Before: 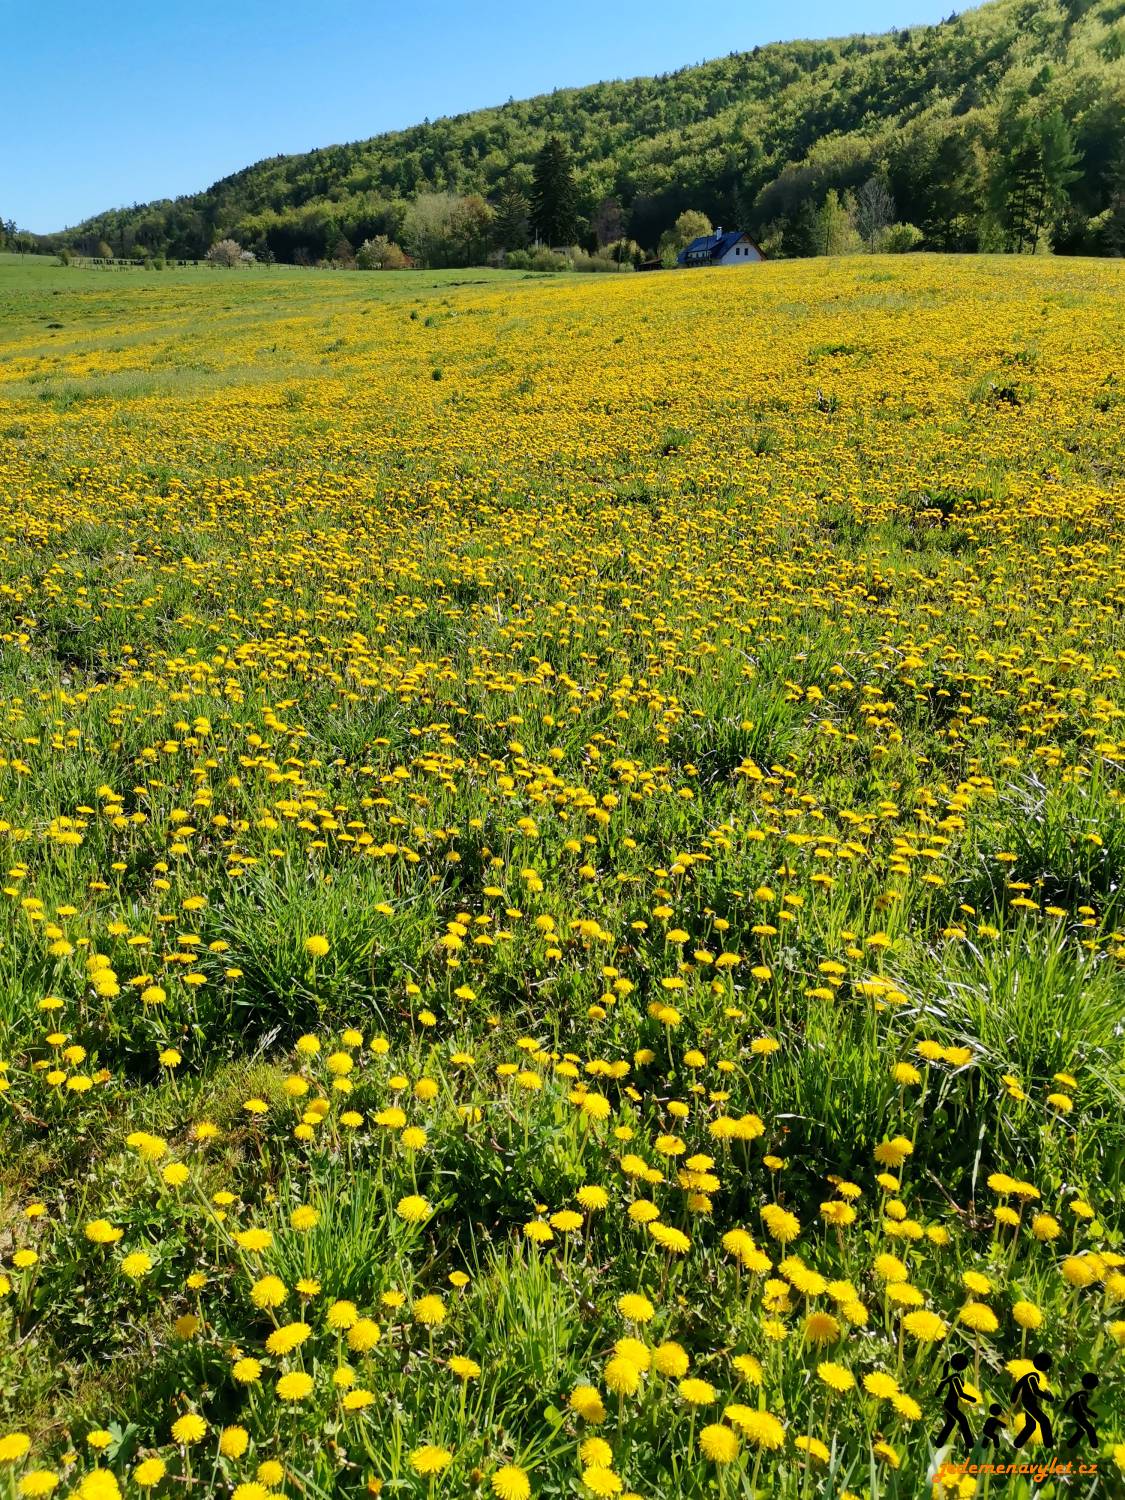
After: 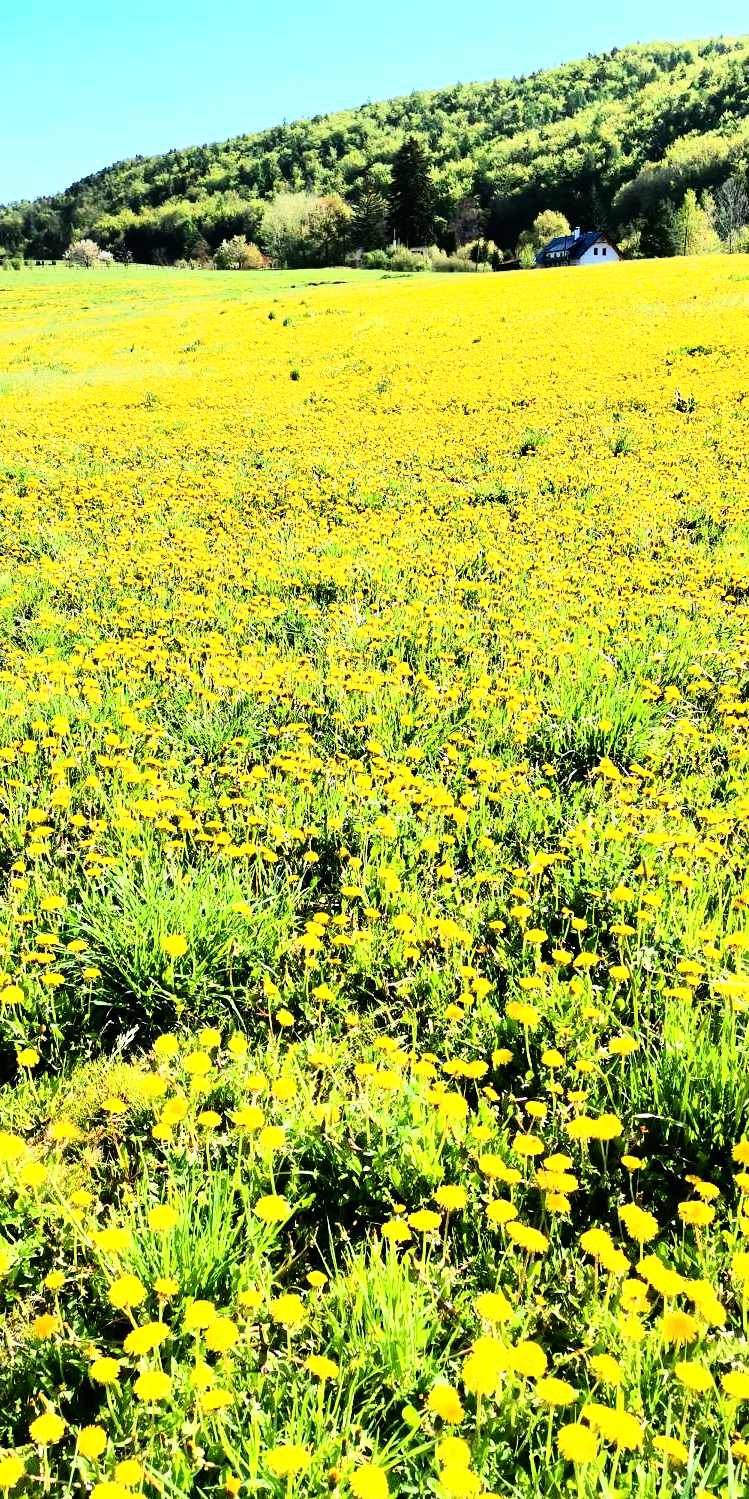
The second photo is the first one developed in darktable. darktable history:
exposure: black level correction 0.001, exposure 0.5 EV, compensate exposure bias true, compensate highlight preservation false
rgb curve: curves: ch0 [(0, 0) (0.21, 0.15) (0.24, 0.21) (0.5, 0.75) (0.75, 0.96) (0.89, 0.99) (1, 1)]; ch1 [(0, 0.02) (0.21, 0.13) (0.25, 0.2) (0.5, 0.67) (0.75, 0.9) (0.89, 0.97) (1, 1)]; ch2 [(0, 0.02) (0.21, 0.13) (0.25, 0.2) (0.5, 0.67) (0.75, 0.9) (0.89, 0.97) (1, 1)], compensate middle gray true
levels: levels [0, 0.478, 1]
crop and rotate: left 12.648%, right 20.685%
